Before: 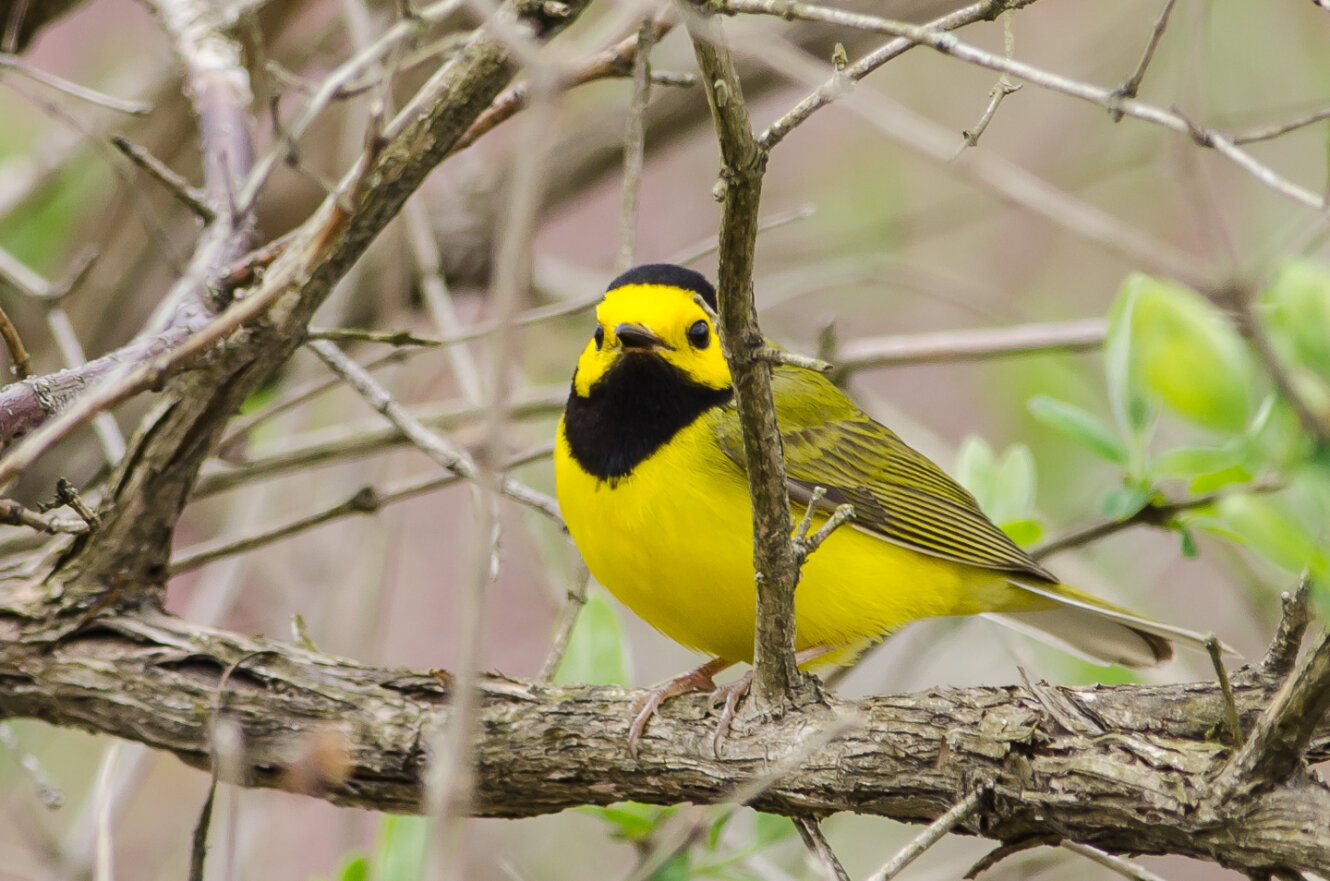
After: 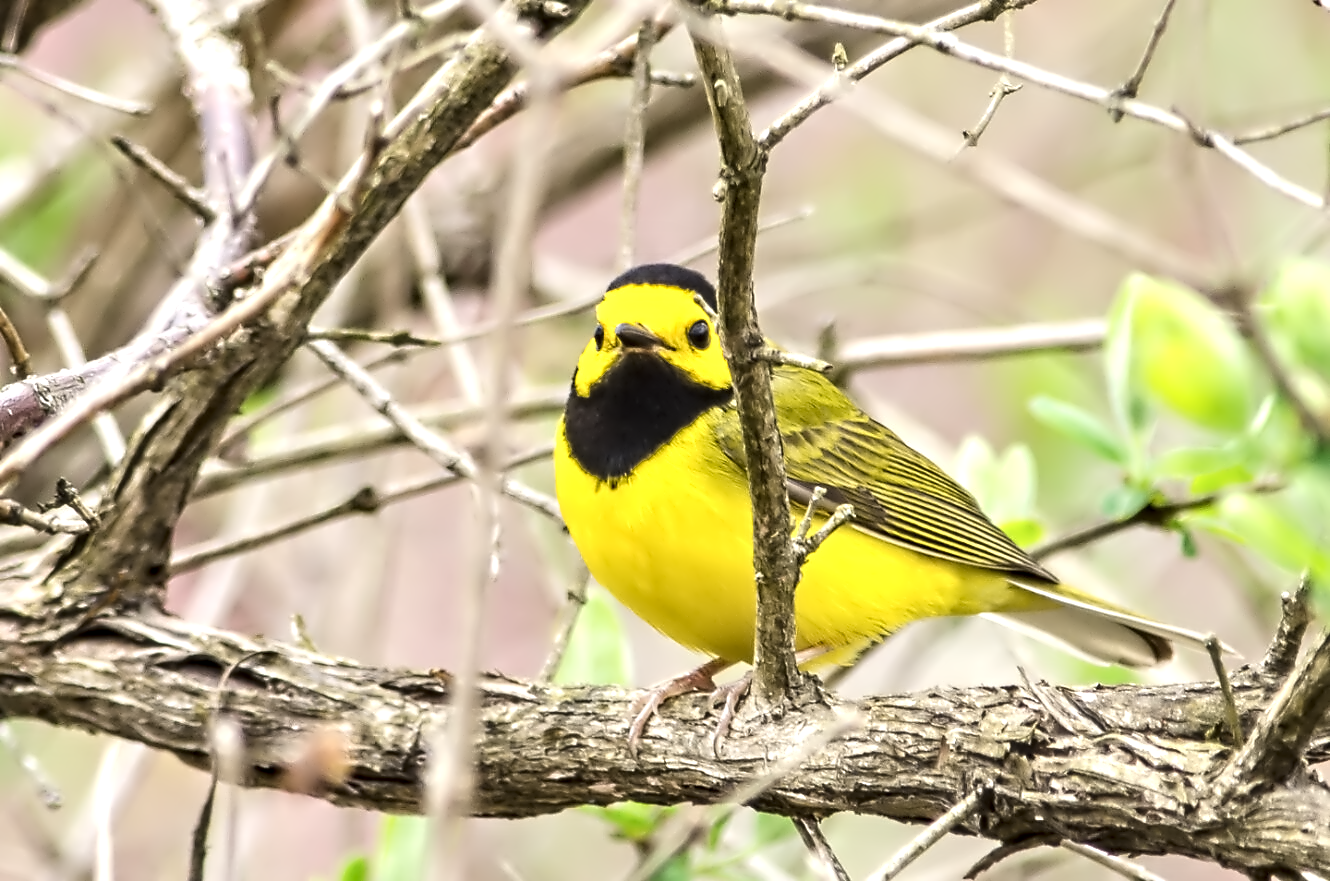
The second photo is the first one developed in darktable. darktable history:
haze removal: strength -0.097, compatibility mode true, adaptive false
exposure: exposure 0.696 EV, compensate highlight preservation false
contrast equalizer: y [[0.5, 0.542, 0.583, 0.625, 0.667, 0.708], [0.5 ×6], [0.5 ×6], [0, 0.033, 0.067, 0.1, 0.133, 0.167], [0, 0.05, 0.1, 0.15, 0.2, 0.25]]
